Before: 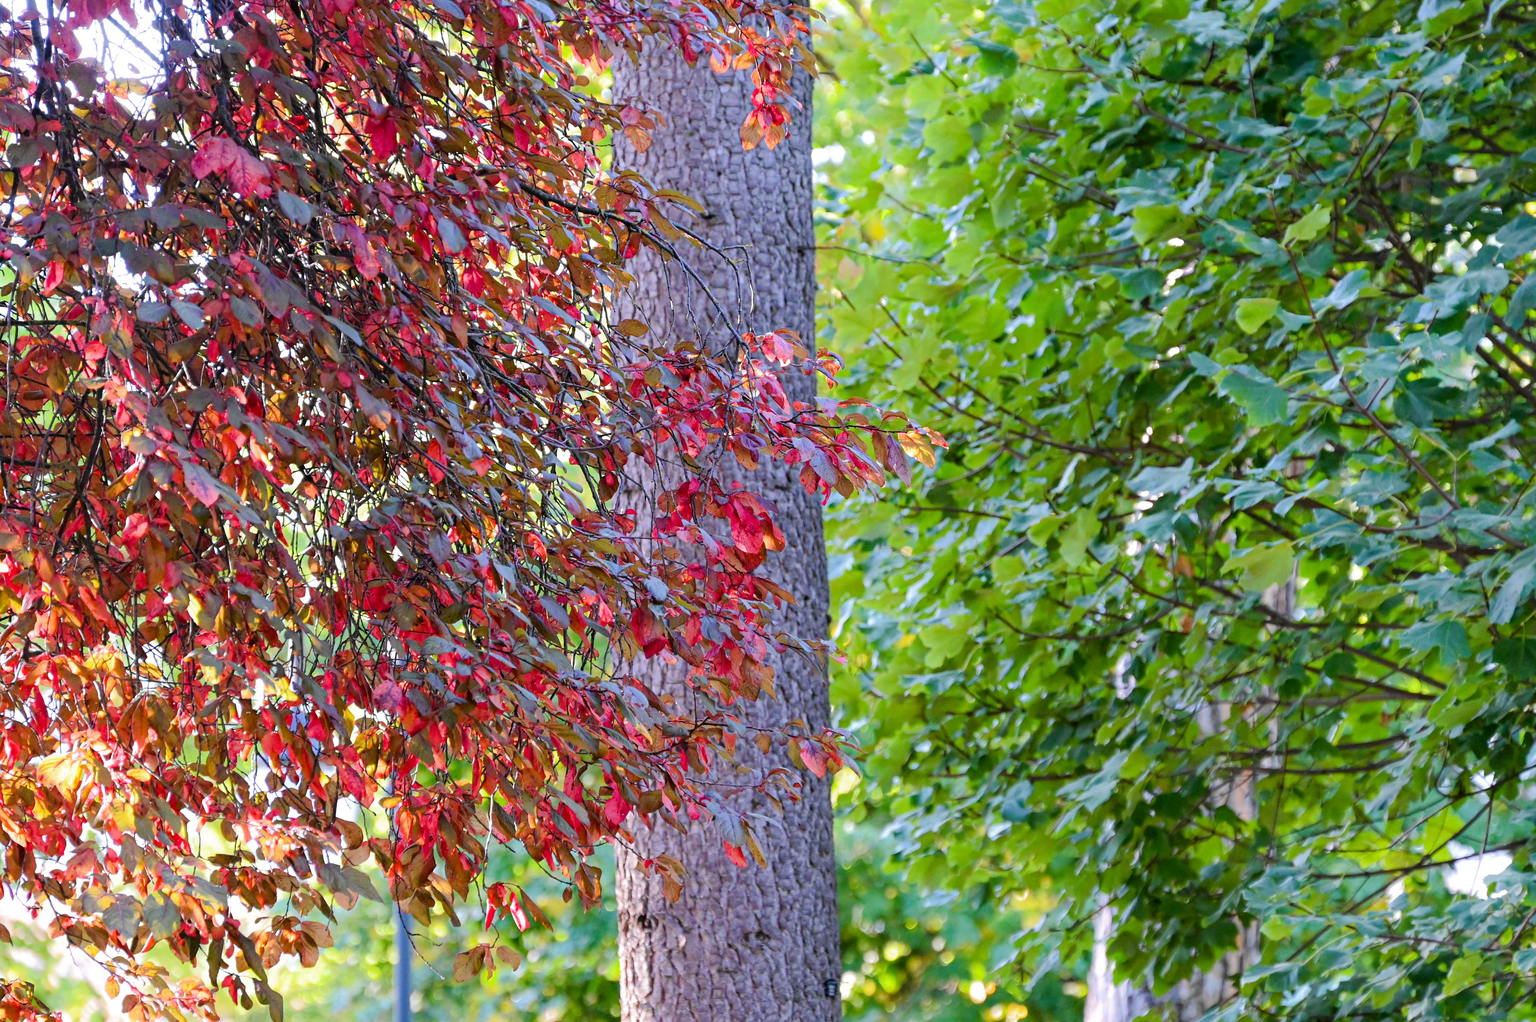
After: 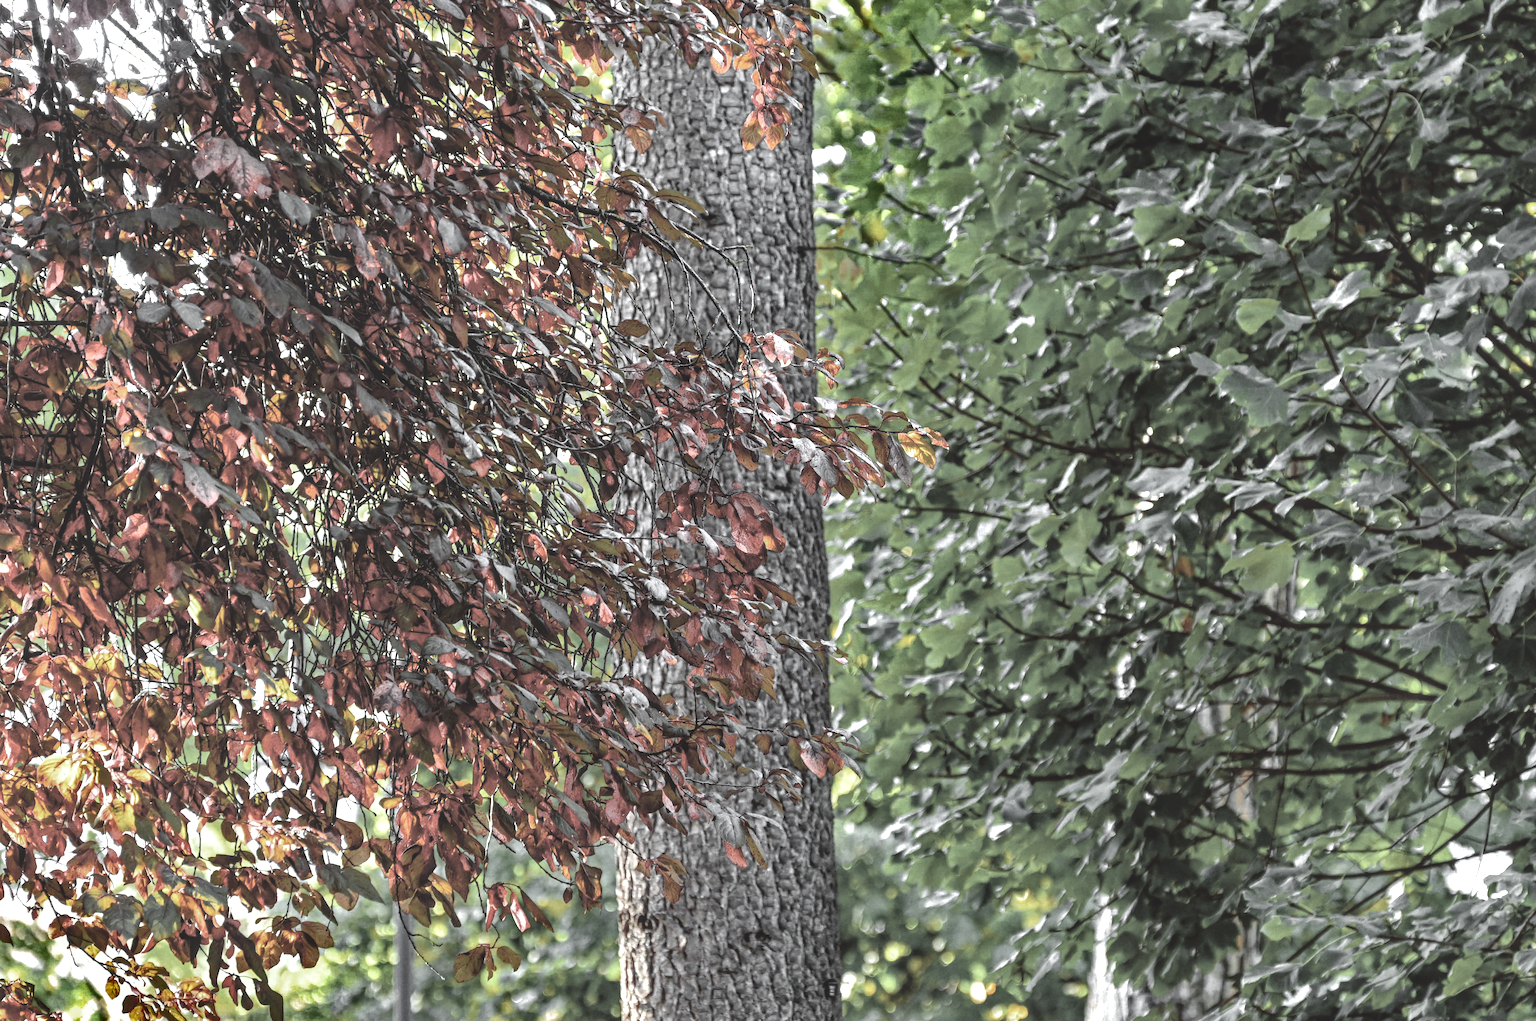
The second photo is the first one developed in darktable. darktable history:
basic adjustments: black level correction 0.012, exposure 0.29 EV, middle gray 17.31%, brightness -0.01, saturation 0.33, vibrance -0.21
local contrast: highlights 61%, detail 143%, midtone range 0.428
color zones: curves: ch0 [(0, 0.613) (0.01, 0.613) (0.245, 0.448) (0.498, 0.529) (0.642, 0.665) (0.879, 0.777) (0.99, 0.613)]; ch1 [(0, 0.035) (0.121, 0.189) (0.259, 0.197) (0.415, 0.061) (0.589, 0.022) (0.732, 0.022) (0.857, 0.026) (0.991, 0.053)]
rgb curve: curves: ch0 [(0, 0.186) (0.314, 0.284) (0.775, 0.708) (1, 1)], compensate middle gray true, preserve colors none
shadows and highlights: shadows 20.91, highlights -82.73, soften with gaussian
white balance: red 1.011, blue 0.982
color balance: lift [1, 1.015, 0.987, 0.985], gamma [1, 0.959, 1.042, 0.958], gain [0.927, 0.938, 1.072, 0.928], contrast 1.5%
